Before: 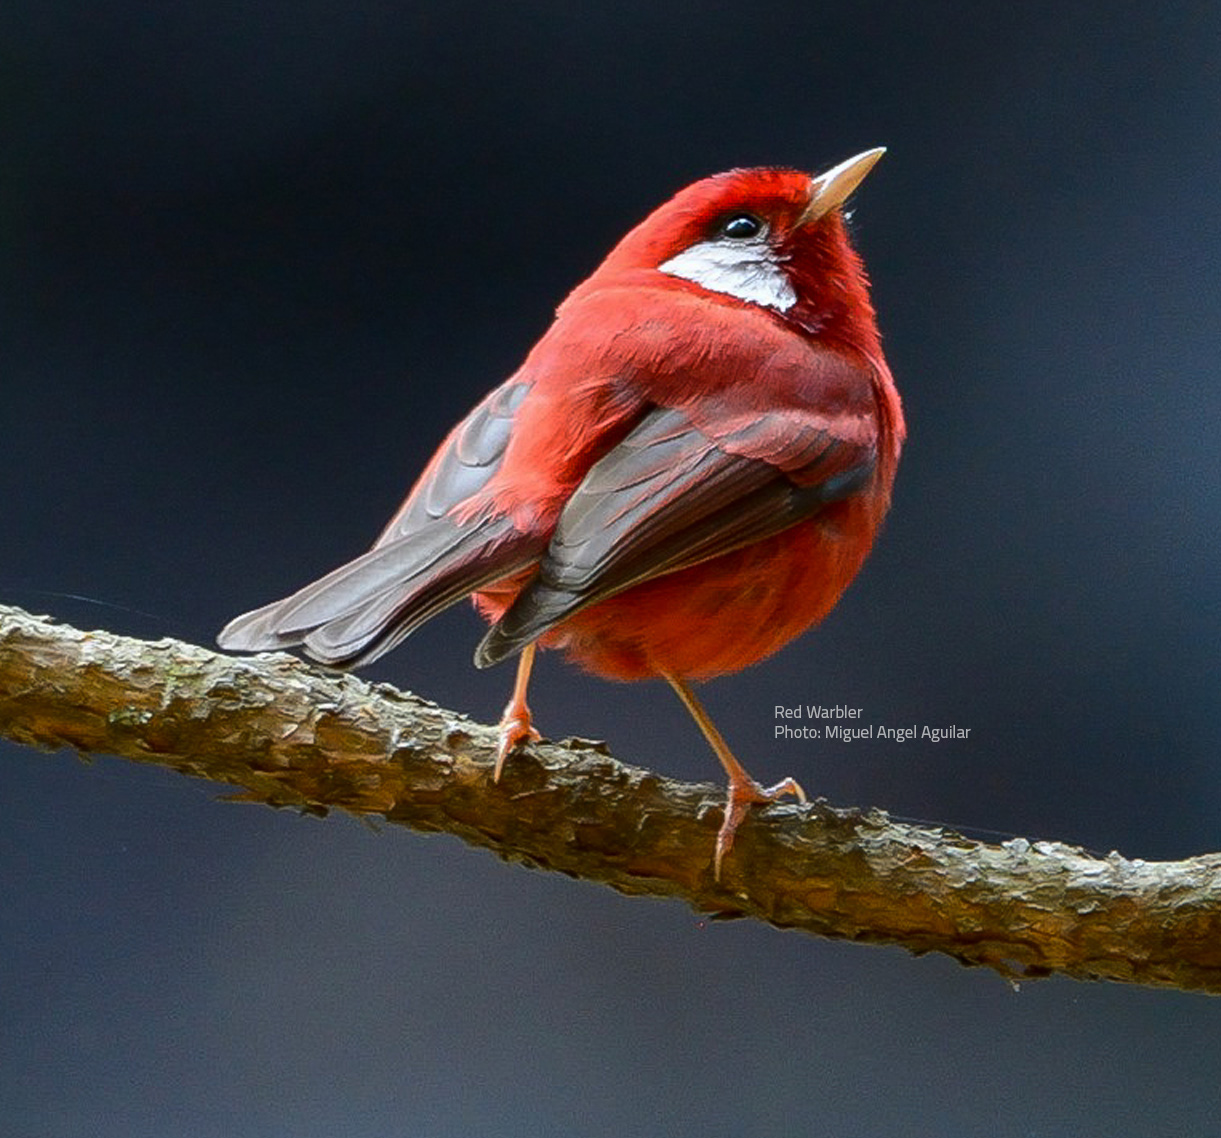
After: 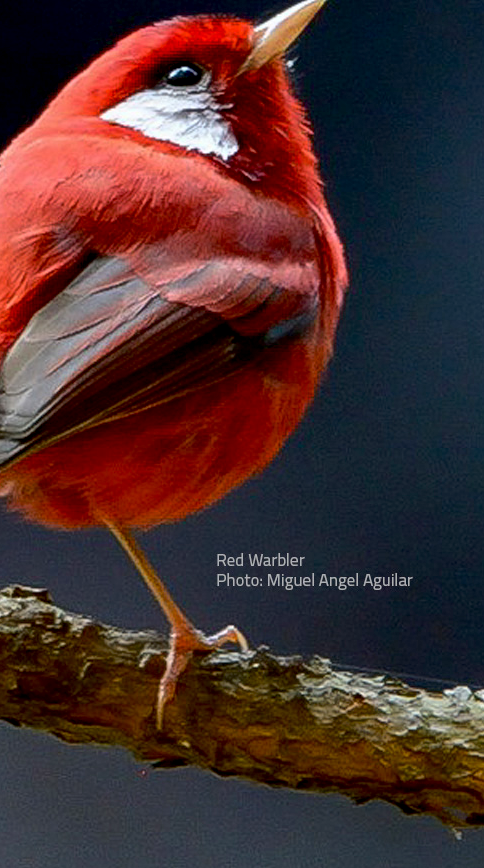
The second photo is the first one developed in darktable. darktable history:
exposure: black level correction 0.011, compensate highlight preservation false
crop: left 45.721%, top 13.393%, right 14.118%, bottom 10.01%
